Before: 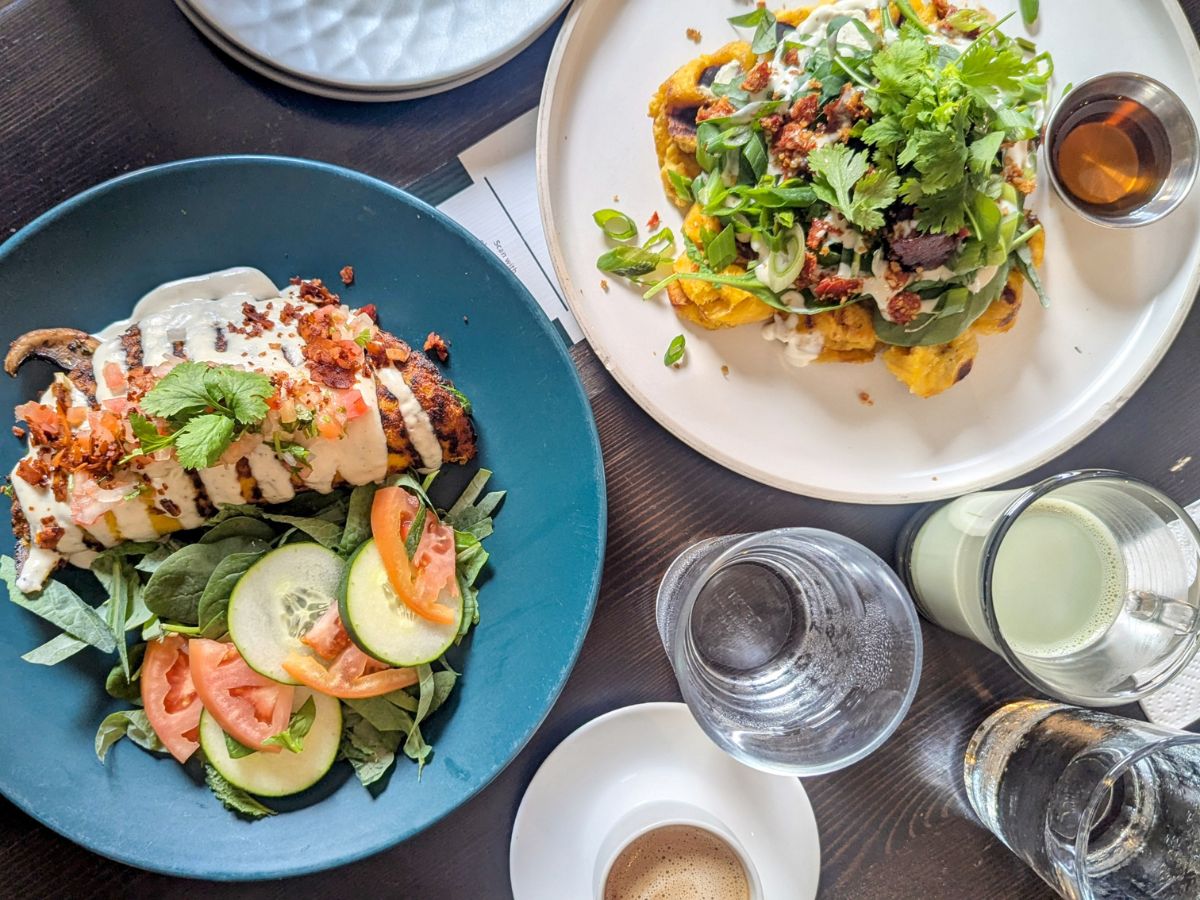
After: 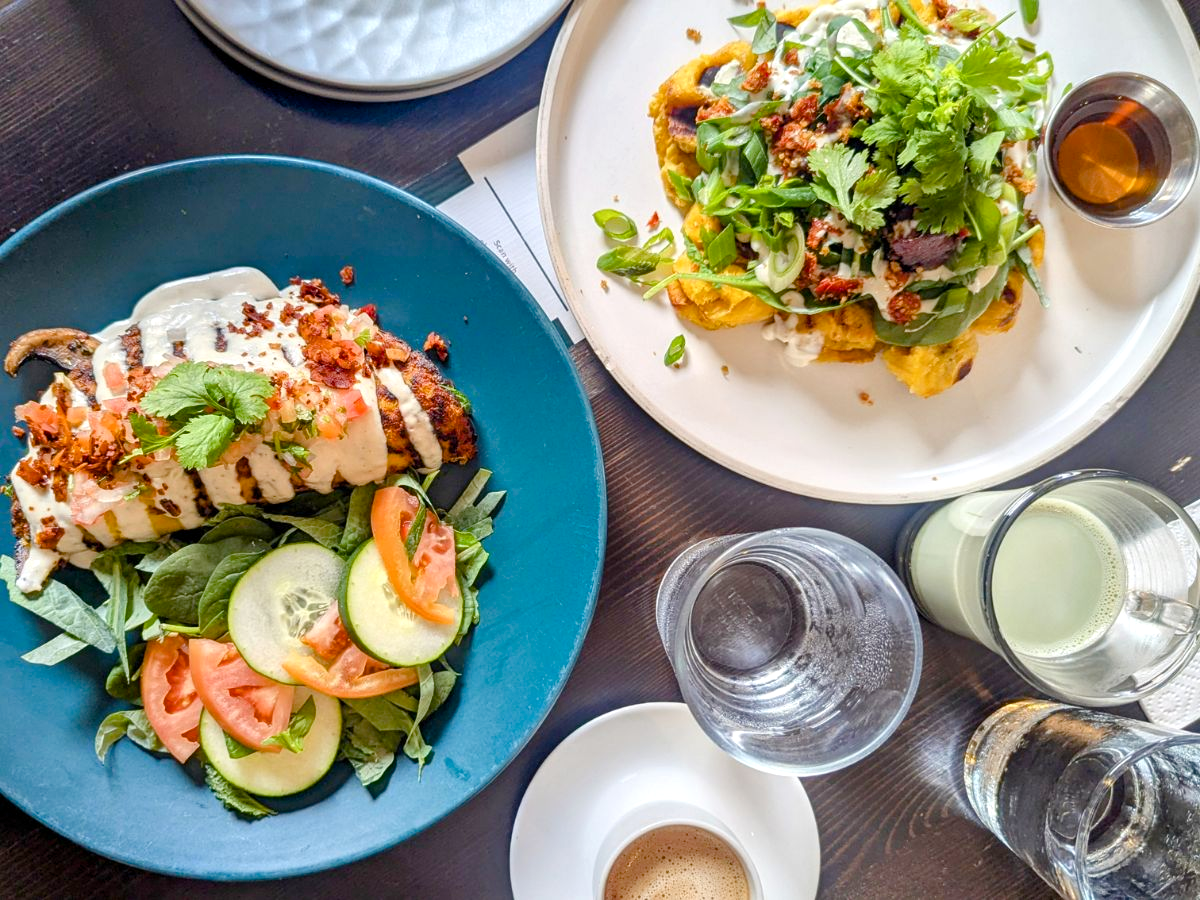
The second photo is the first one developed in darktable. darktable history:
color balance rgb: perceptual saturation grading › global saturation 20%, perceptual saturation grading › highlights -25%, perceptual saturation grading › shadows 50%
exposure: exposure 0.15 EV, compensate highlight preservation false
